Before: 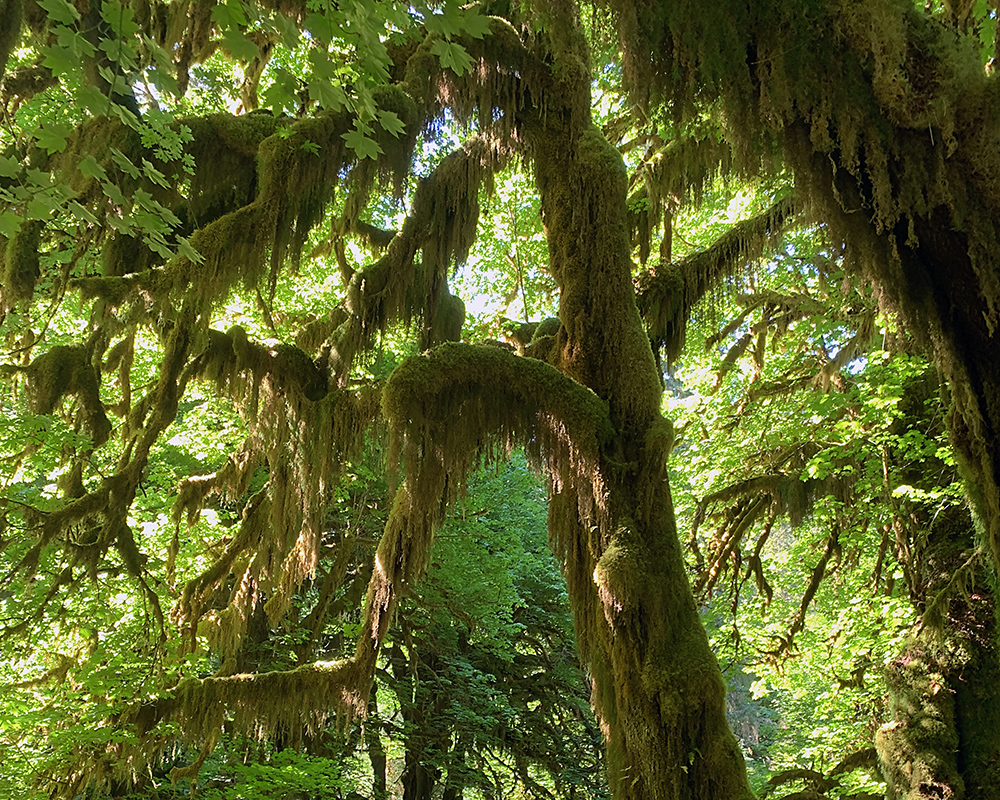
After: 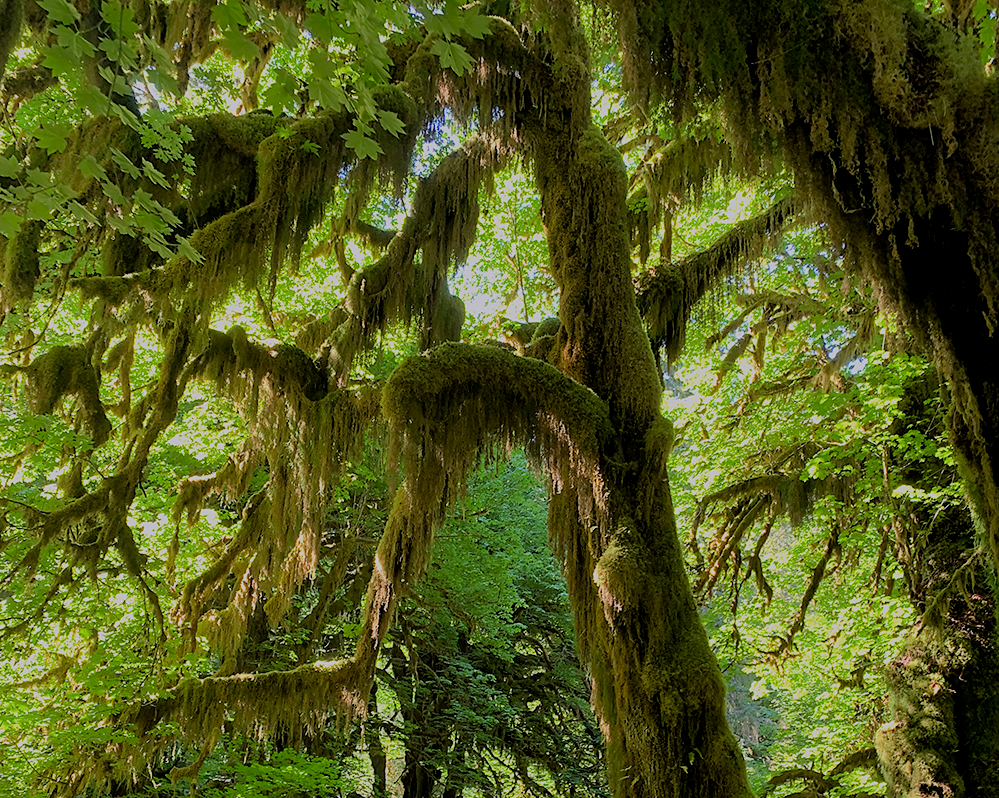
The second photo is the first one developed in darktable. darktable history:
filmic rgb: black relative exposure -8.79 EV, white relative exposure 4.98 EV, threshold 3 EV, target black luminance 0%, hardness 3.77, latitude 66.33%, contrast 0.822, shadows ↔ highlights balance 20%, color science v5 (2021), contrast in shadows safe, contrast in highlights safe, enable highlight reconstruction true
crop: top 0.05%, bottom 0.098%
